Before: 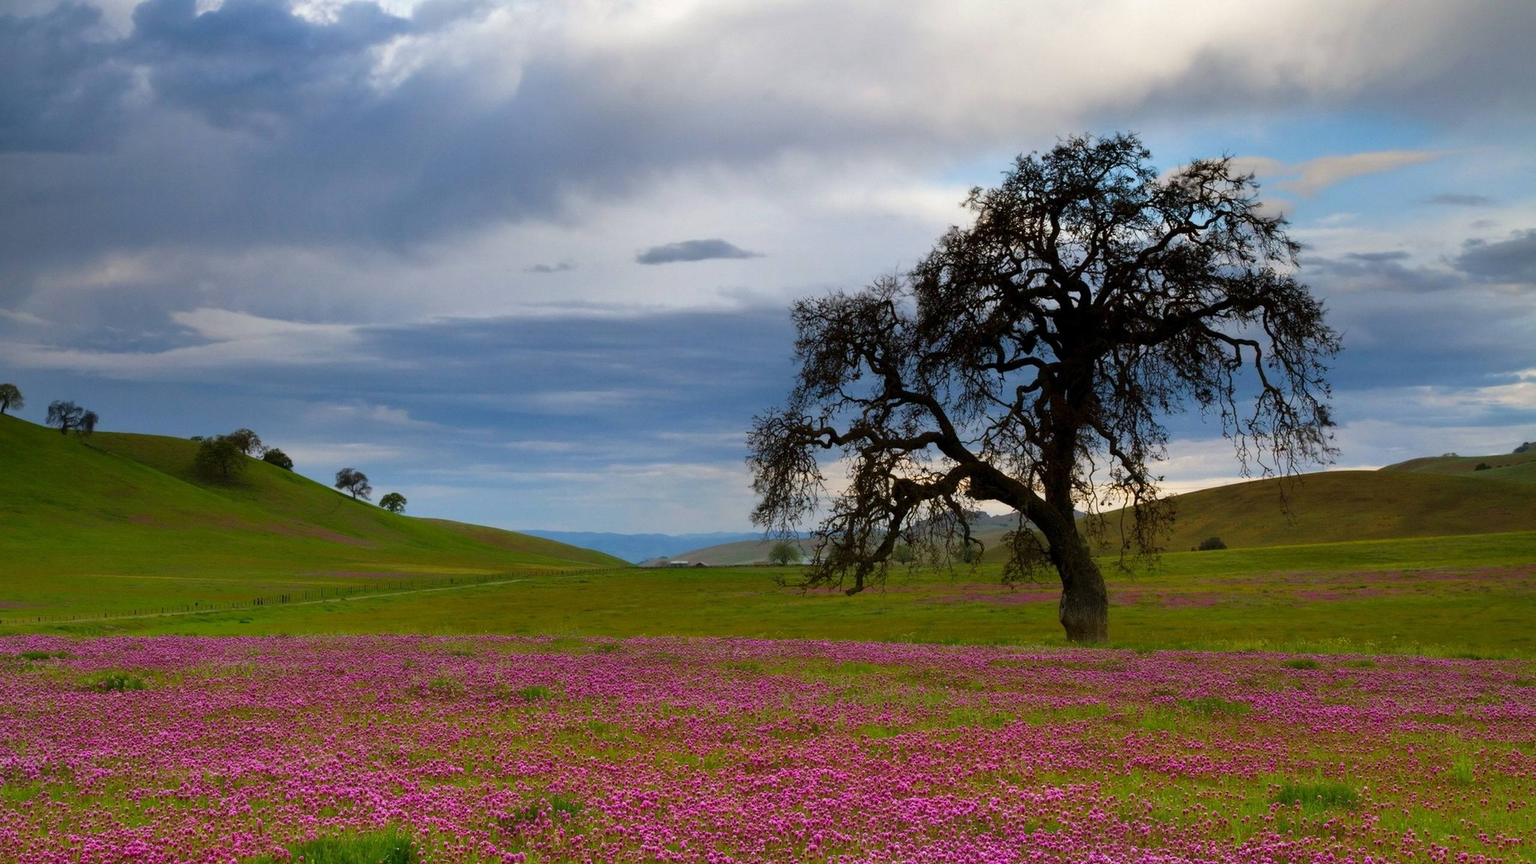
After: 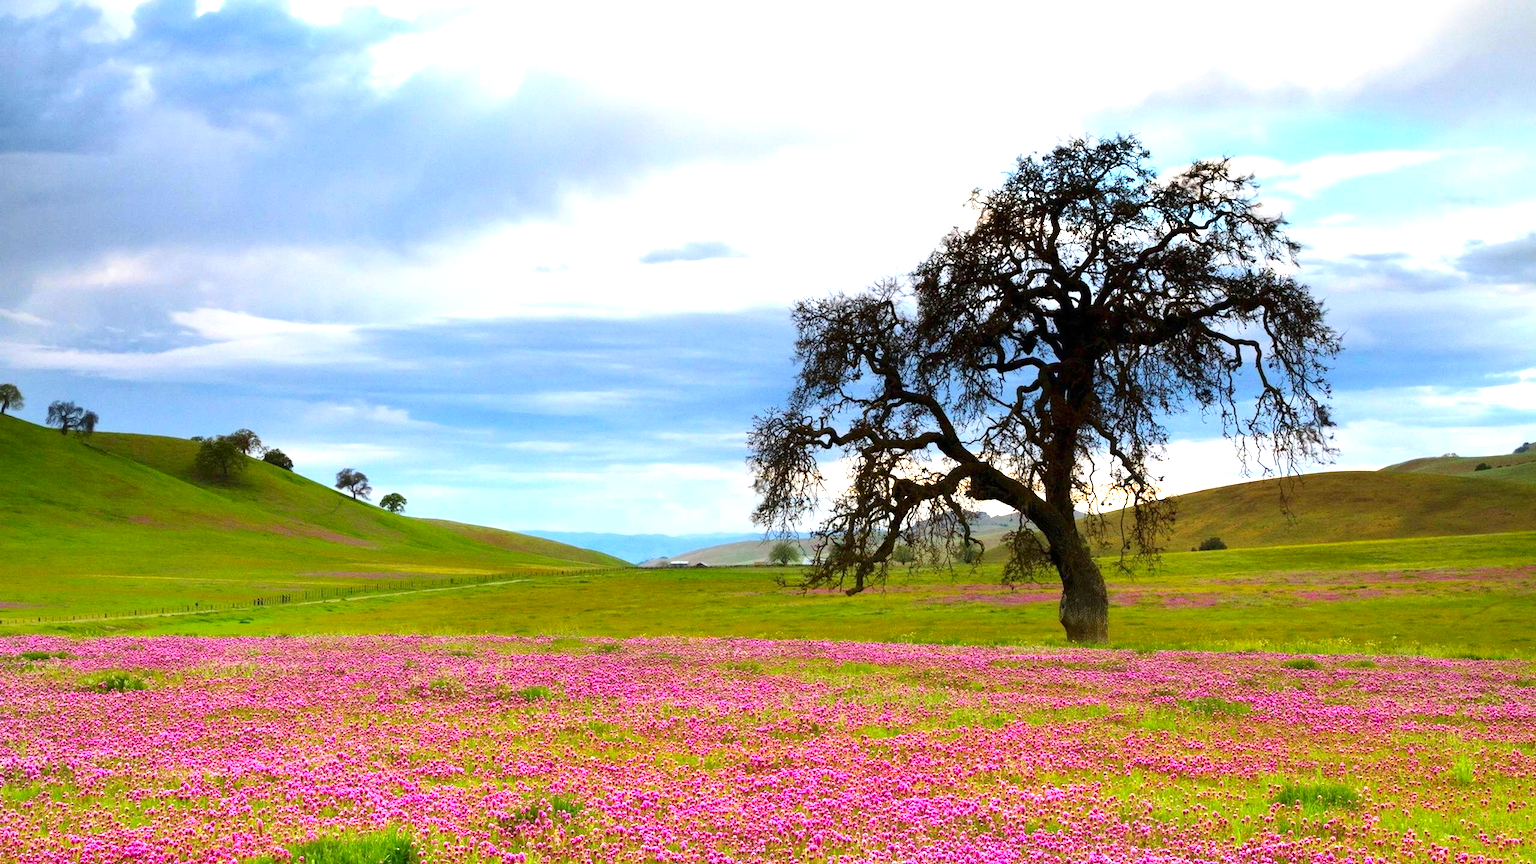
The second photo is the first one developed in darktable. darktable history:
exposure: black level correction 0, exposure 1.55 EV, compensate exposure bias true, compensate highlight preservation false
contrast brightness saturation: contrast 0.15, brightness -0.01, saturation 0.1
